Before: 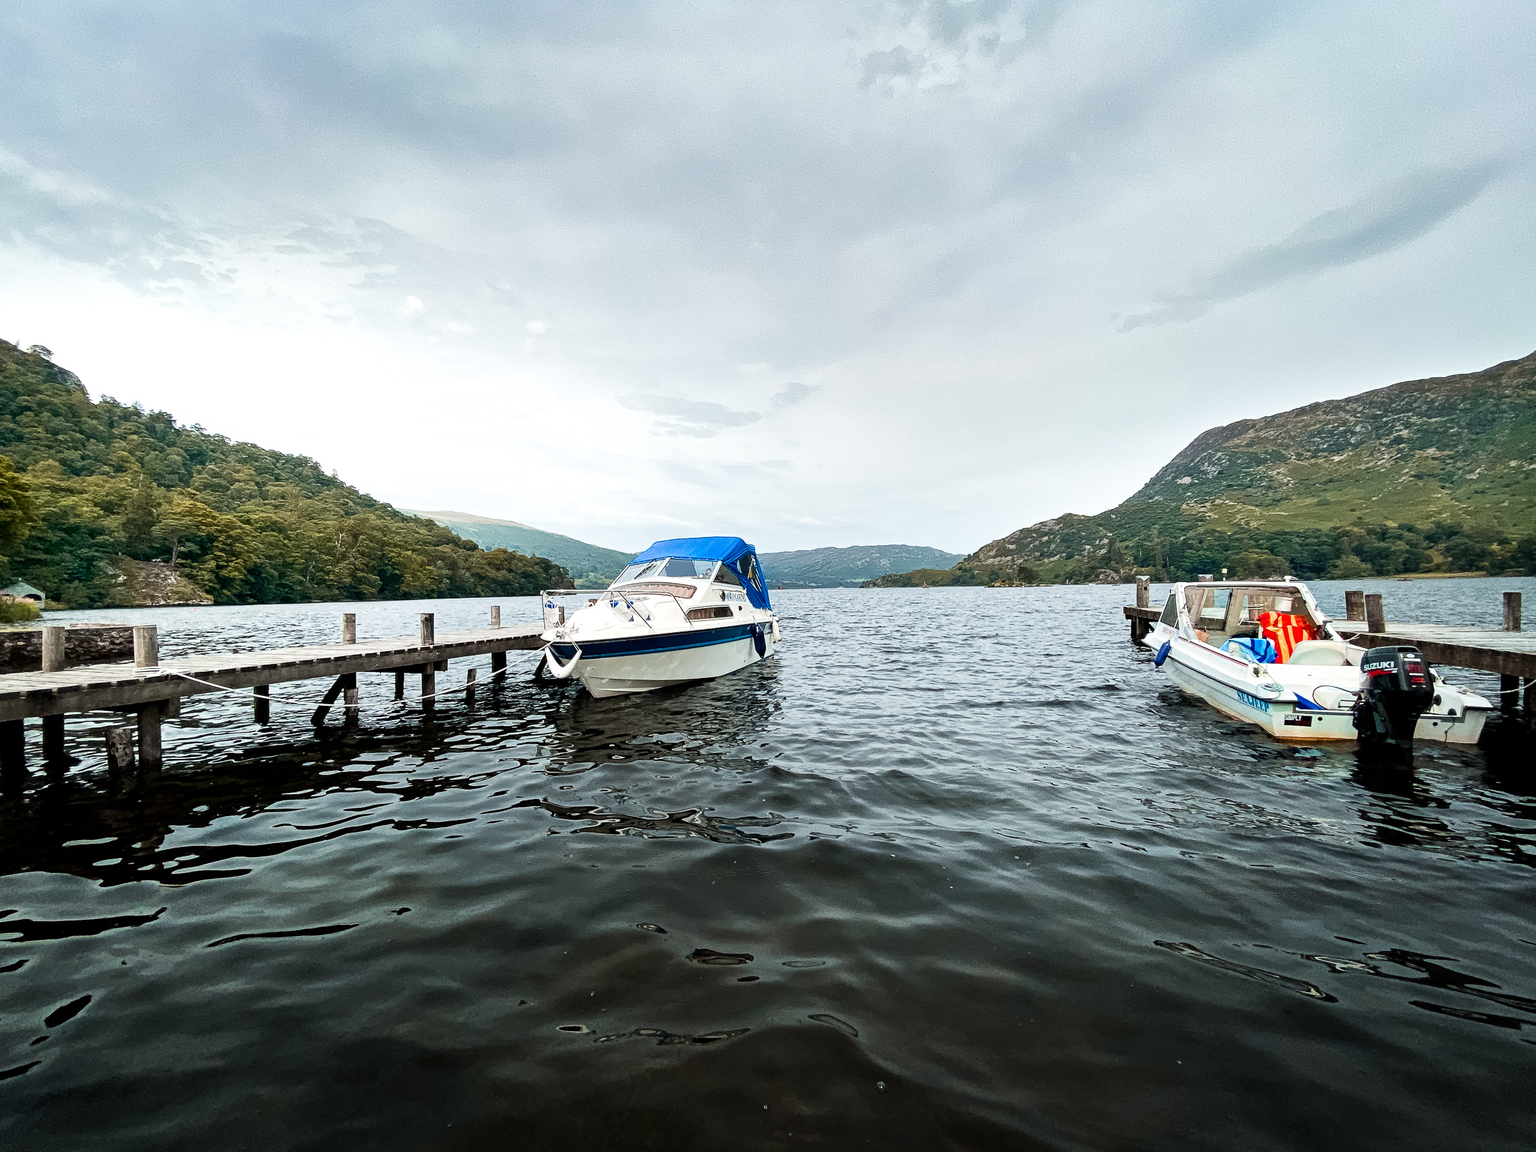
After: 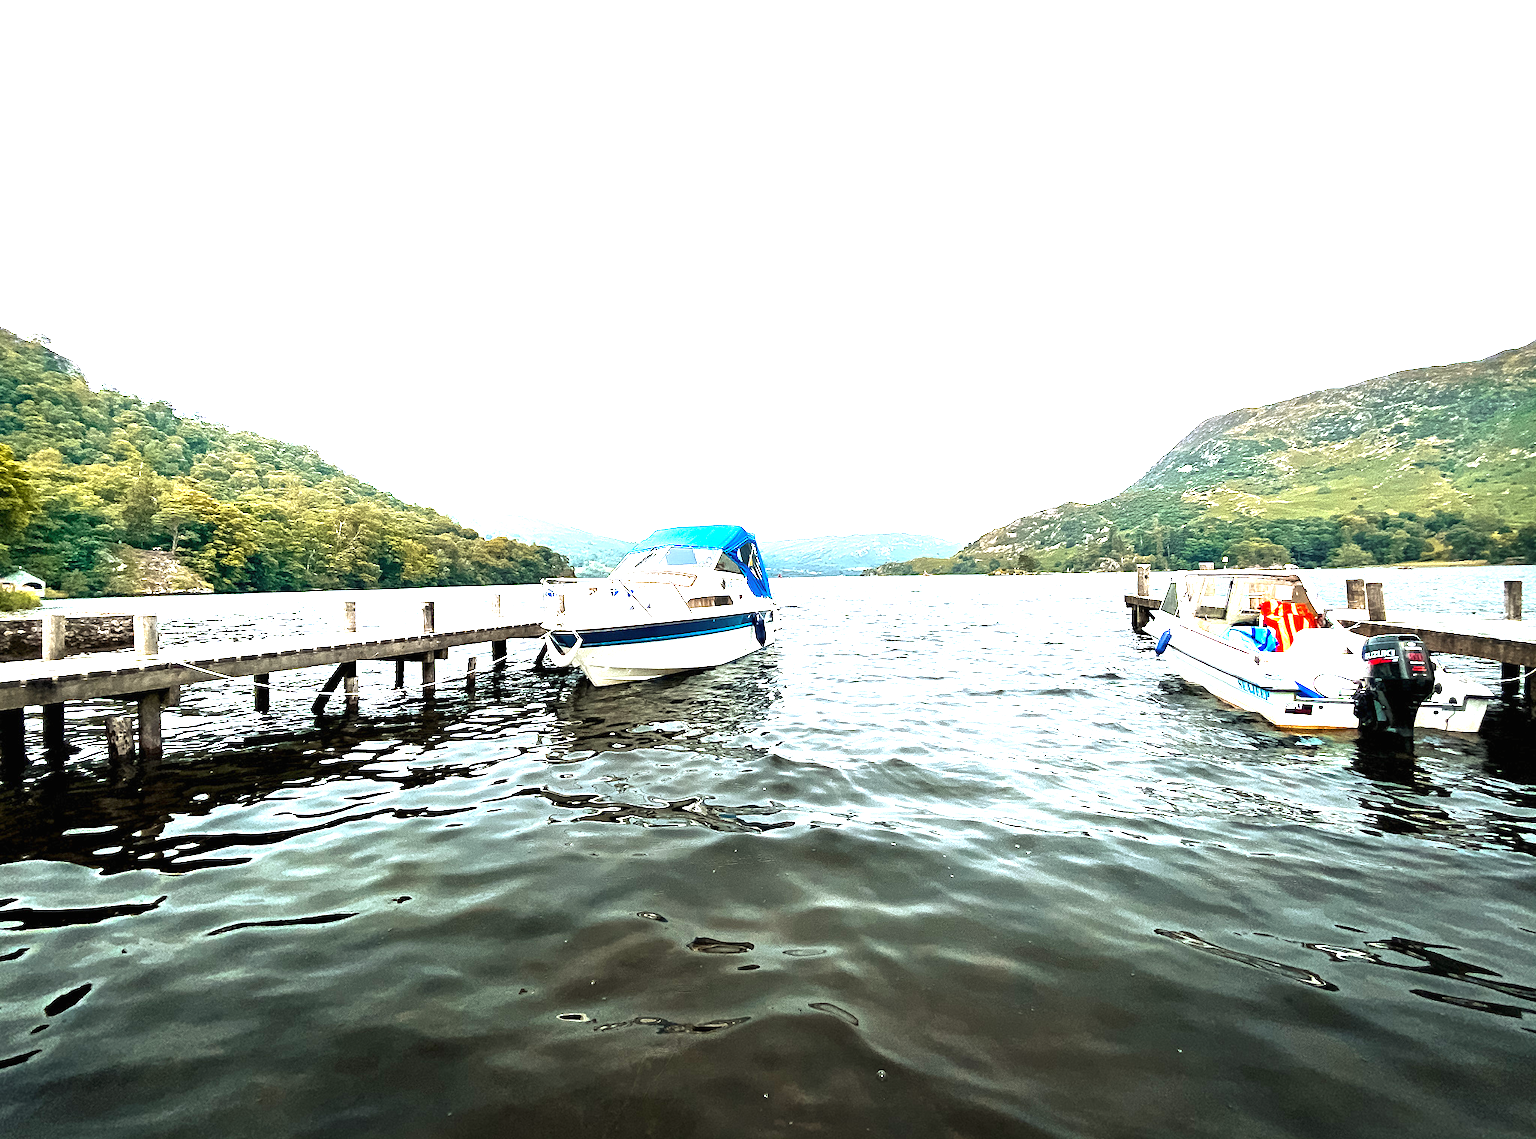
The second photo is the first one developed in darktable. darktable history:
exposure: black level correction 0, exposure 1.9 EV, compensate highlight preservation false
rgb curve: curves: ch2 [(0, 0) (0.567, 0.512) (1, 1)], mode RGB, independent channels
crop: top 1.049%, right 0.001%
